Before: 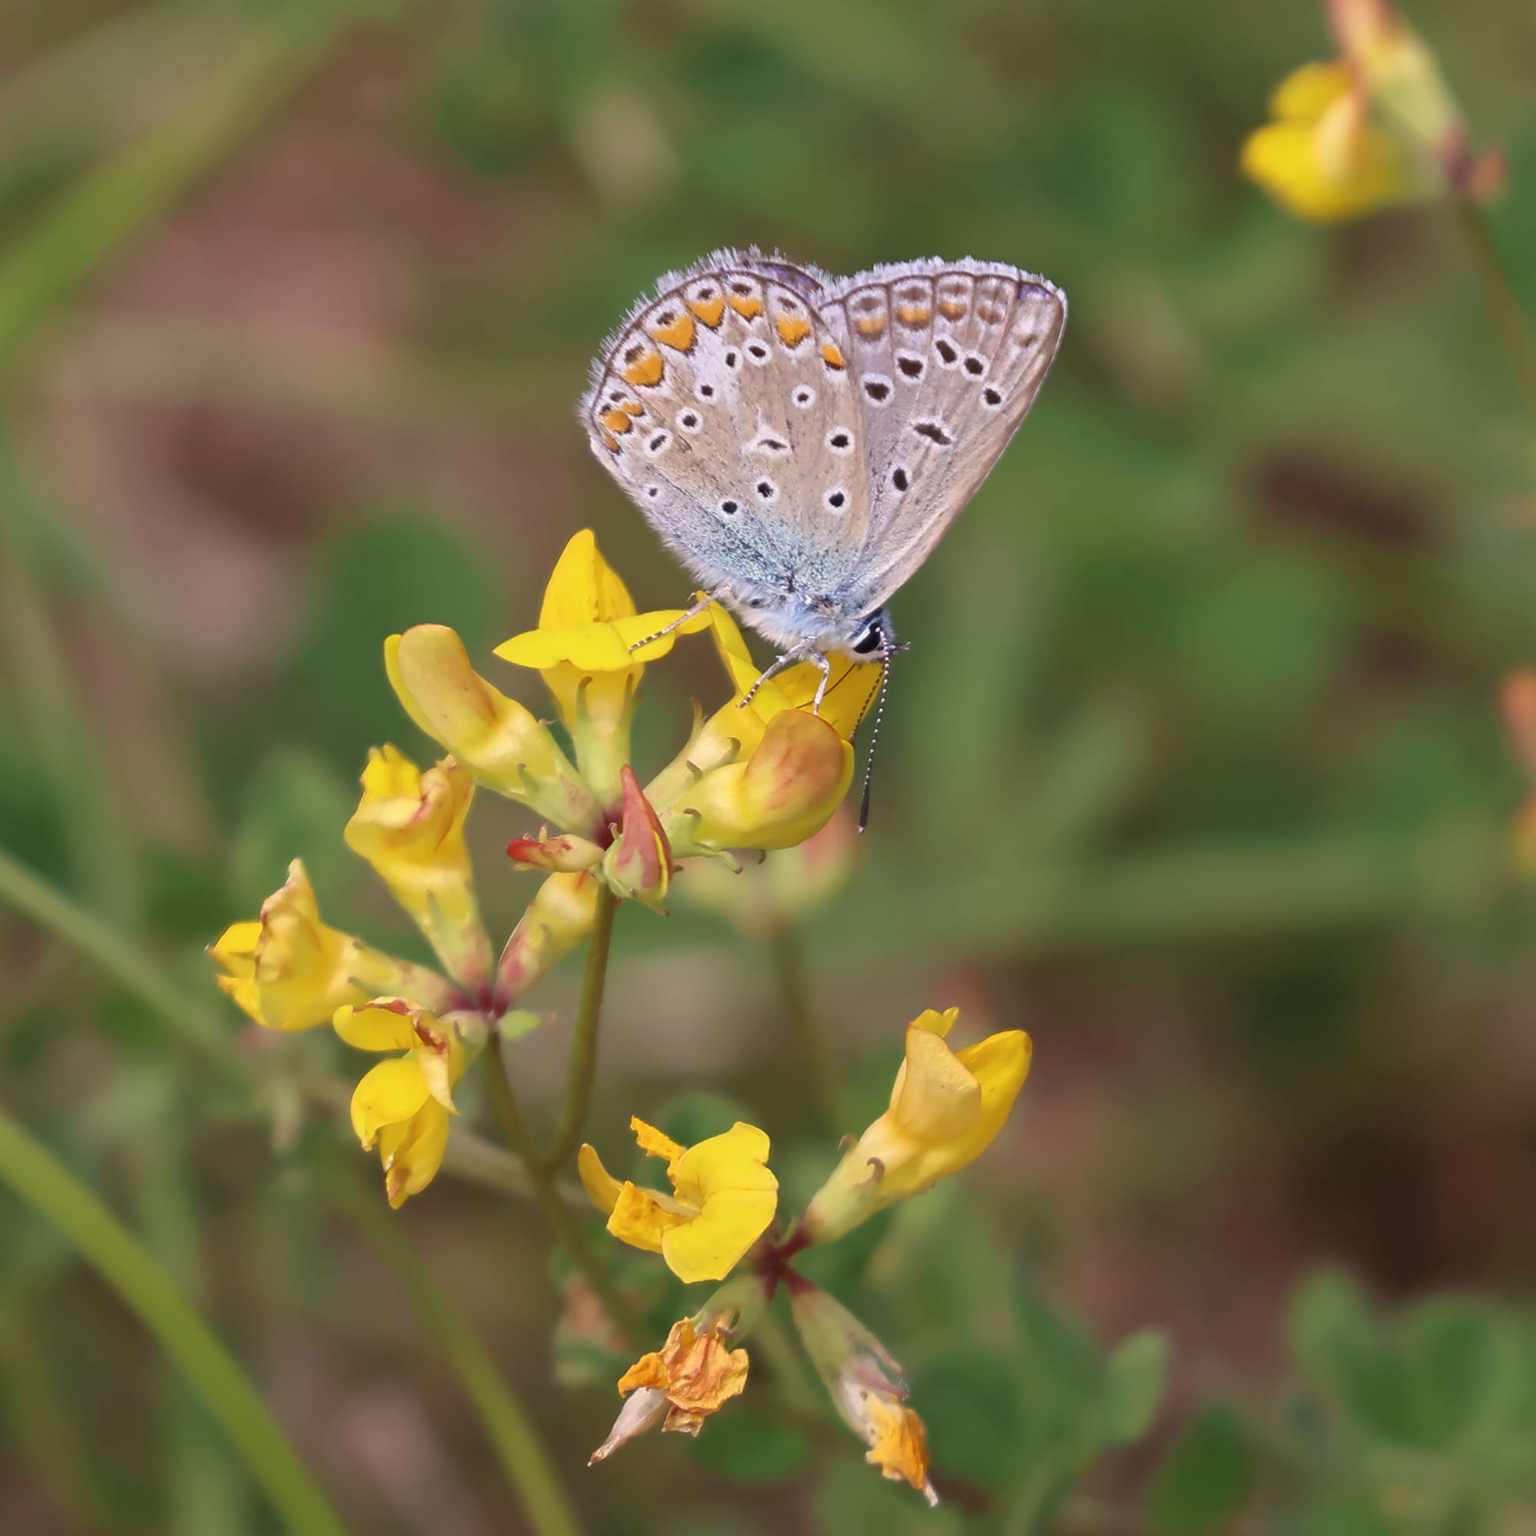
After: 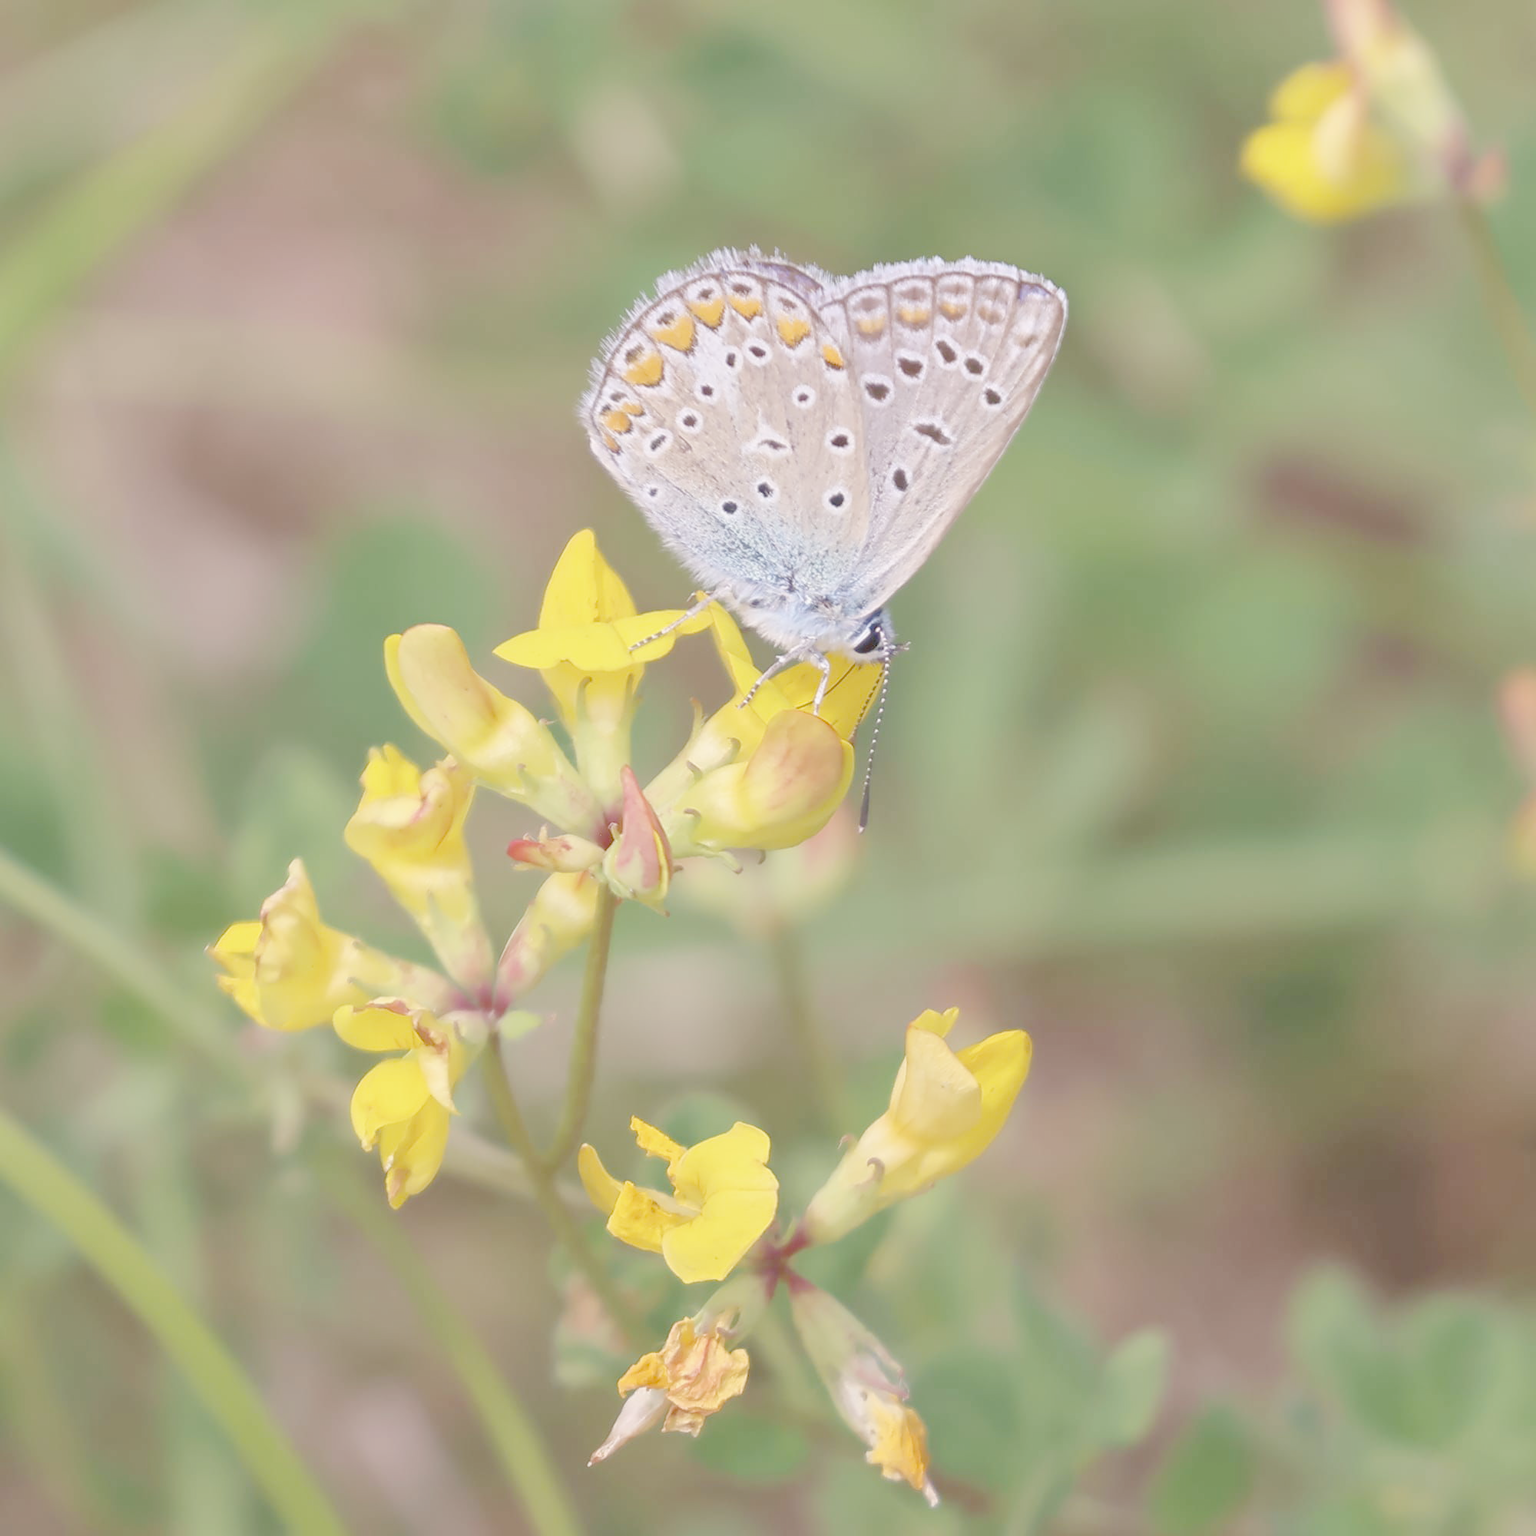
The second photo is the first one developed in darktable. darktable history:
exposure: exposure -0.064 EV
